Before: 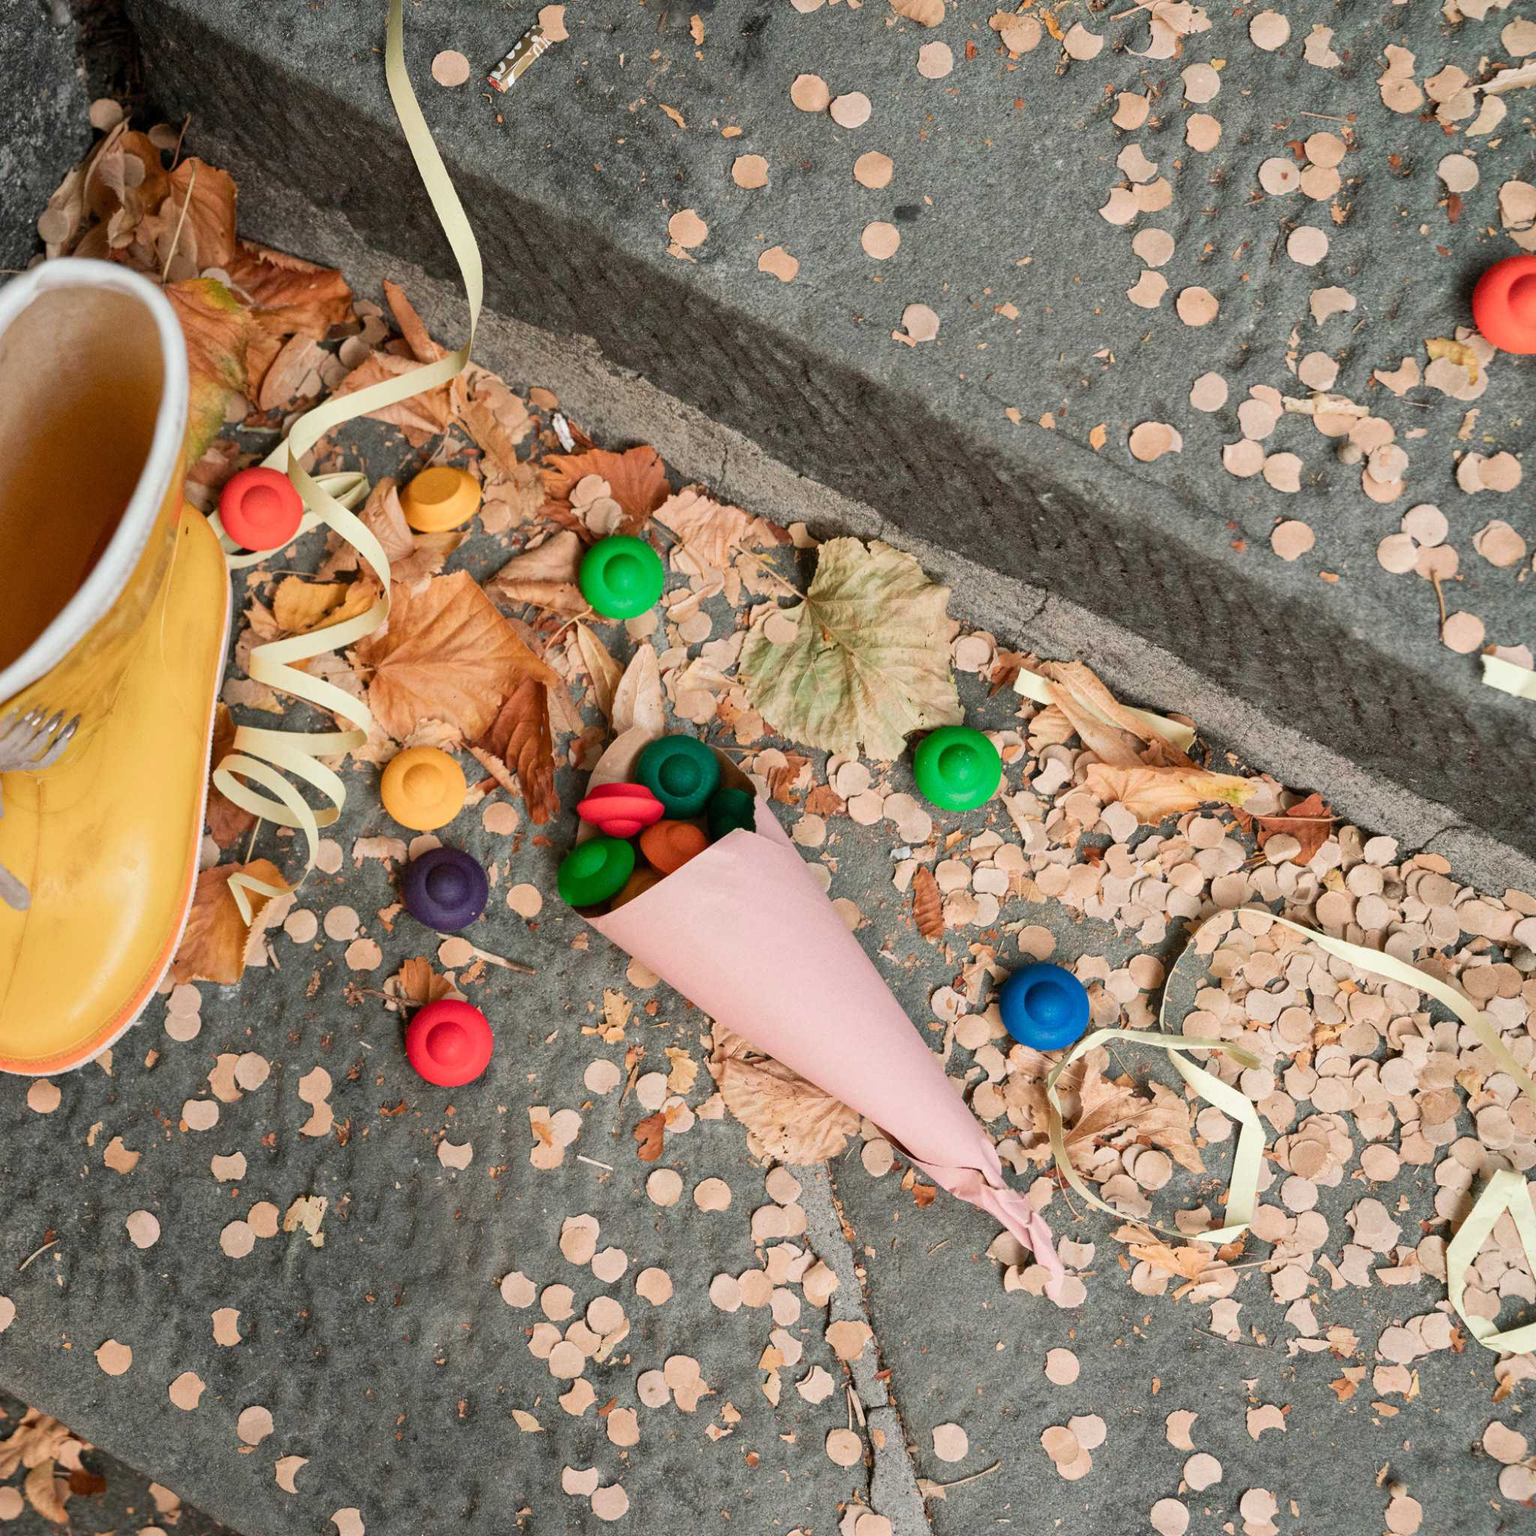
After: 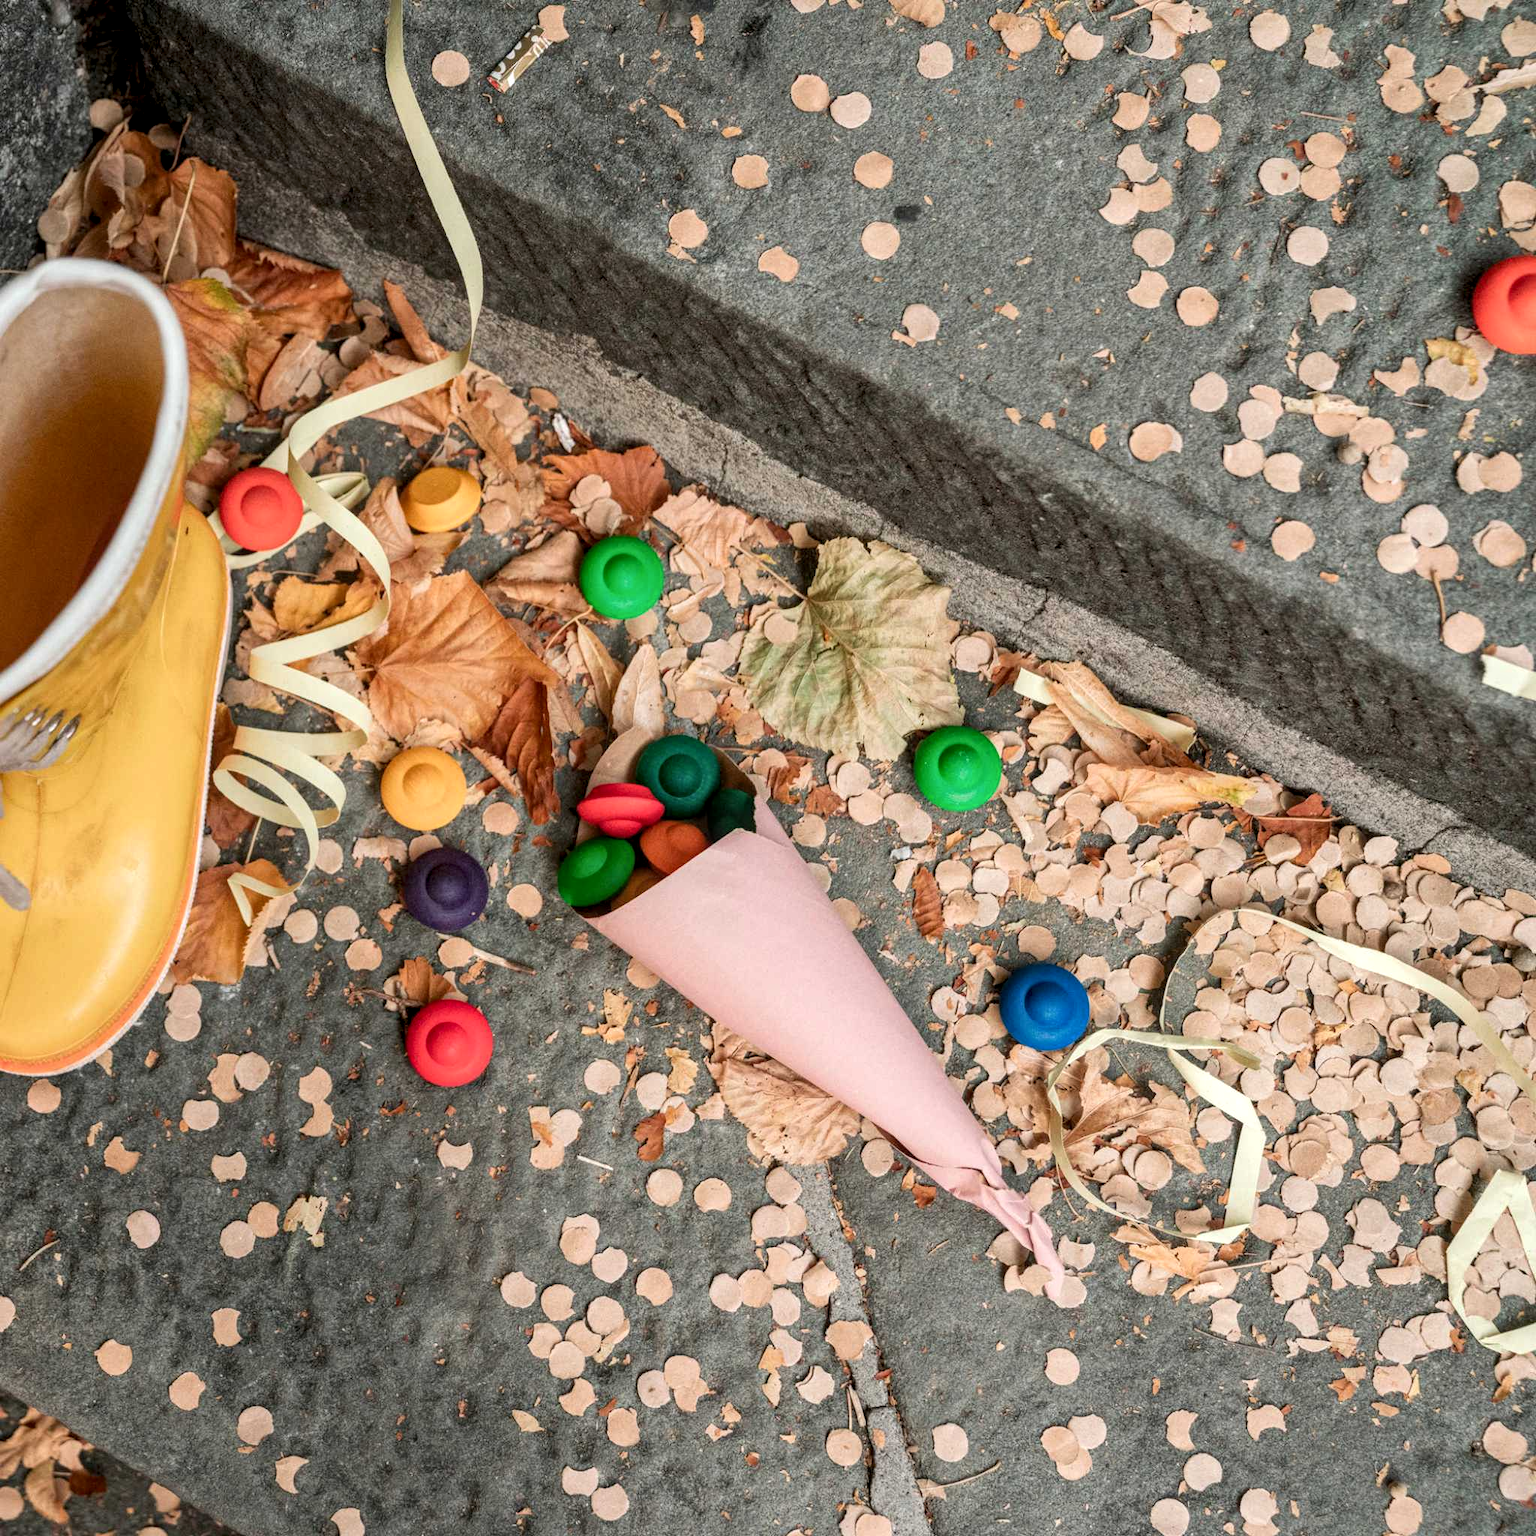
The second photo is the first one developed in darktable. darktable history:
local contrast: highlights 31%, detail 135%
